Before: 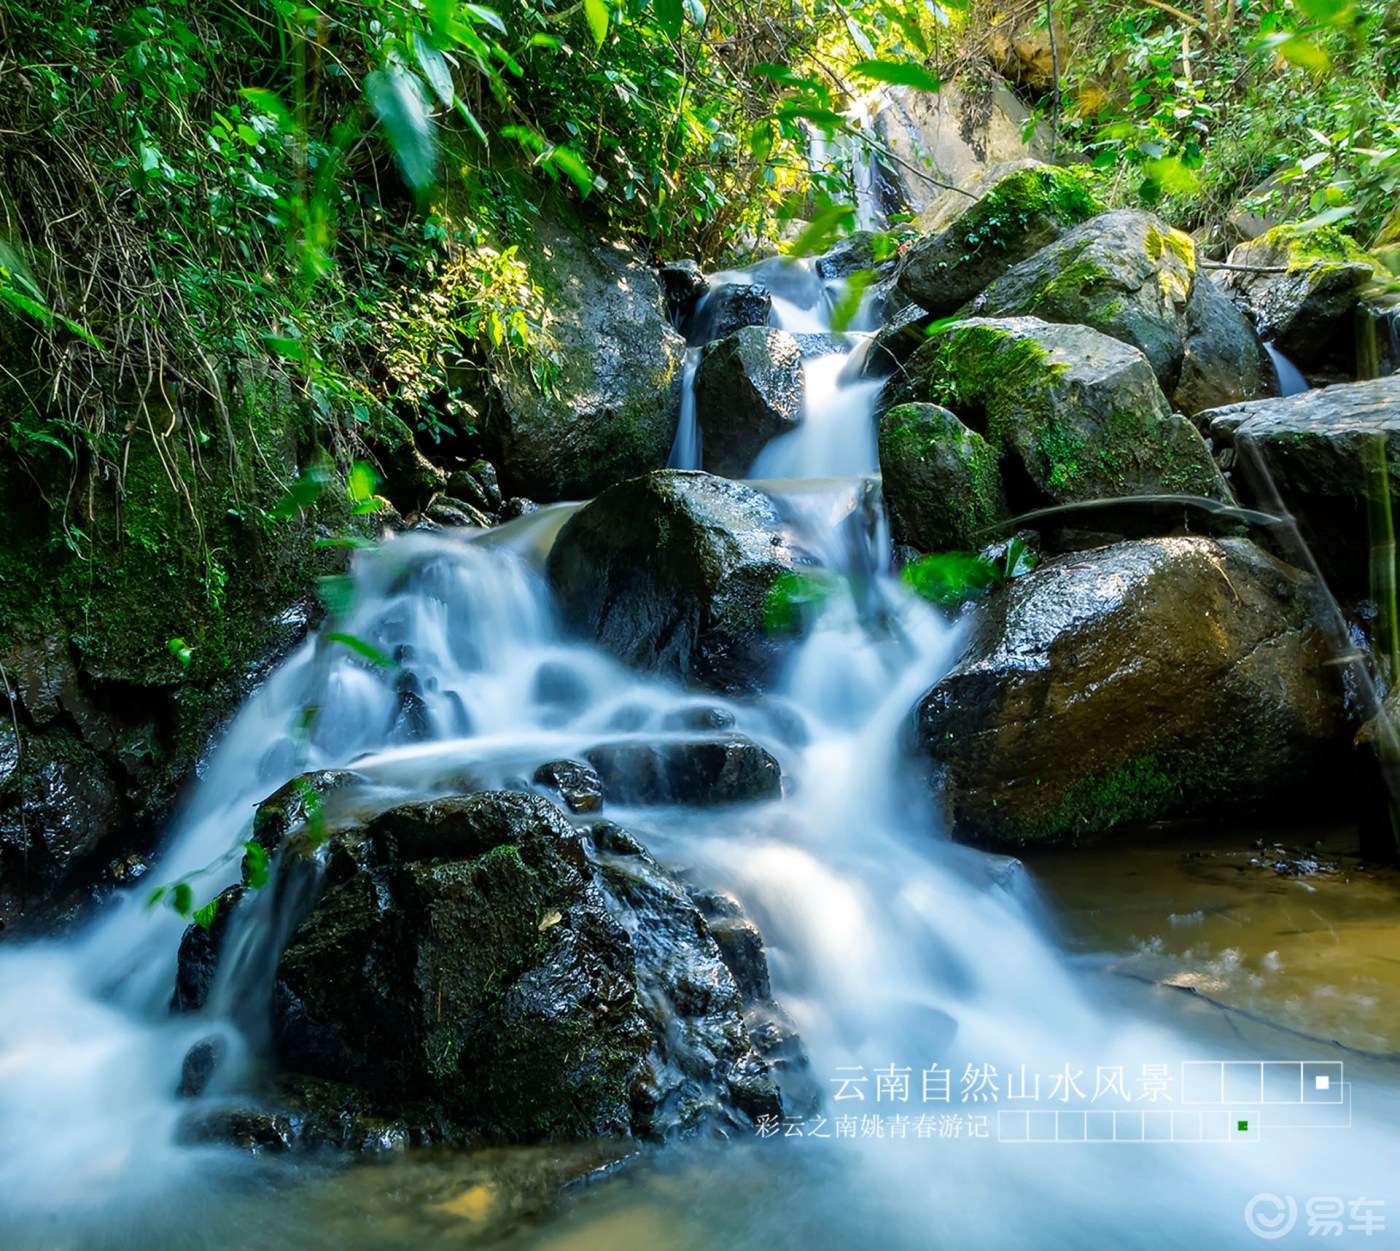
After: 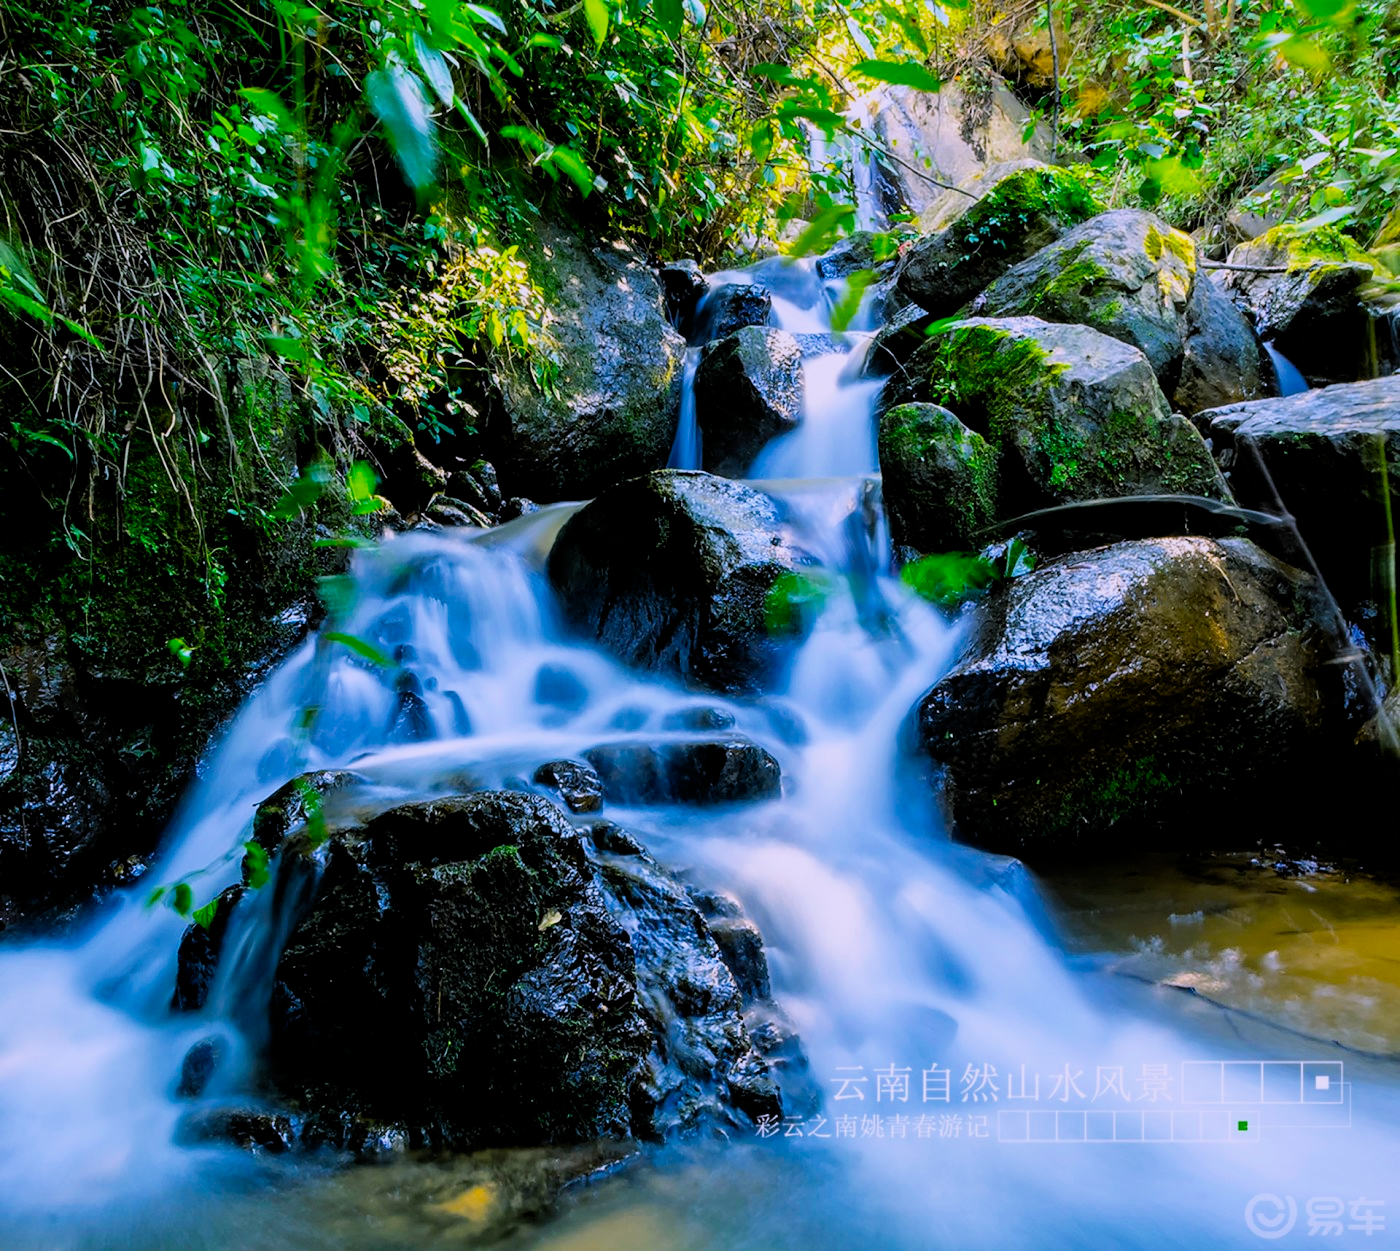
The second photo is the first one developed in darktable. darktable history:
tone equalizer: on, module defaults
white balance: red 1.042, blue 1.17
filmic rgb: black relative exposure -7.75 EV, white relative exposure 4.4 EV, threshold 3 EV, target black luminance 0%, hardness 3.76, latitude 50.51%, contrast 1.074, highlights saturation mix 10%, shadows ↔ highlights balance -0.22%, color science v4 (2020), enable highlight reconstruction true
